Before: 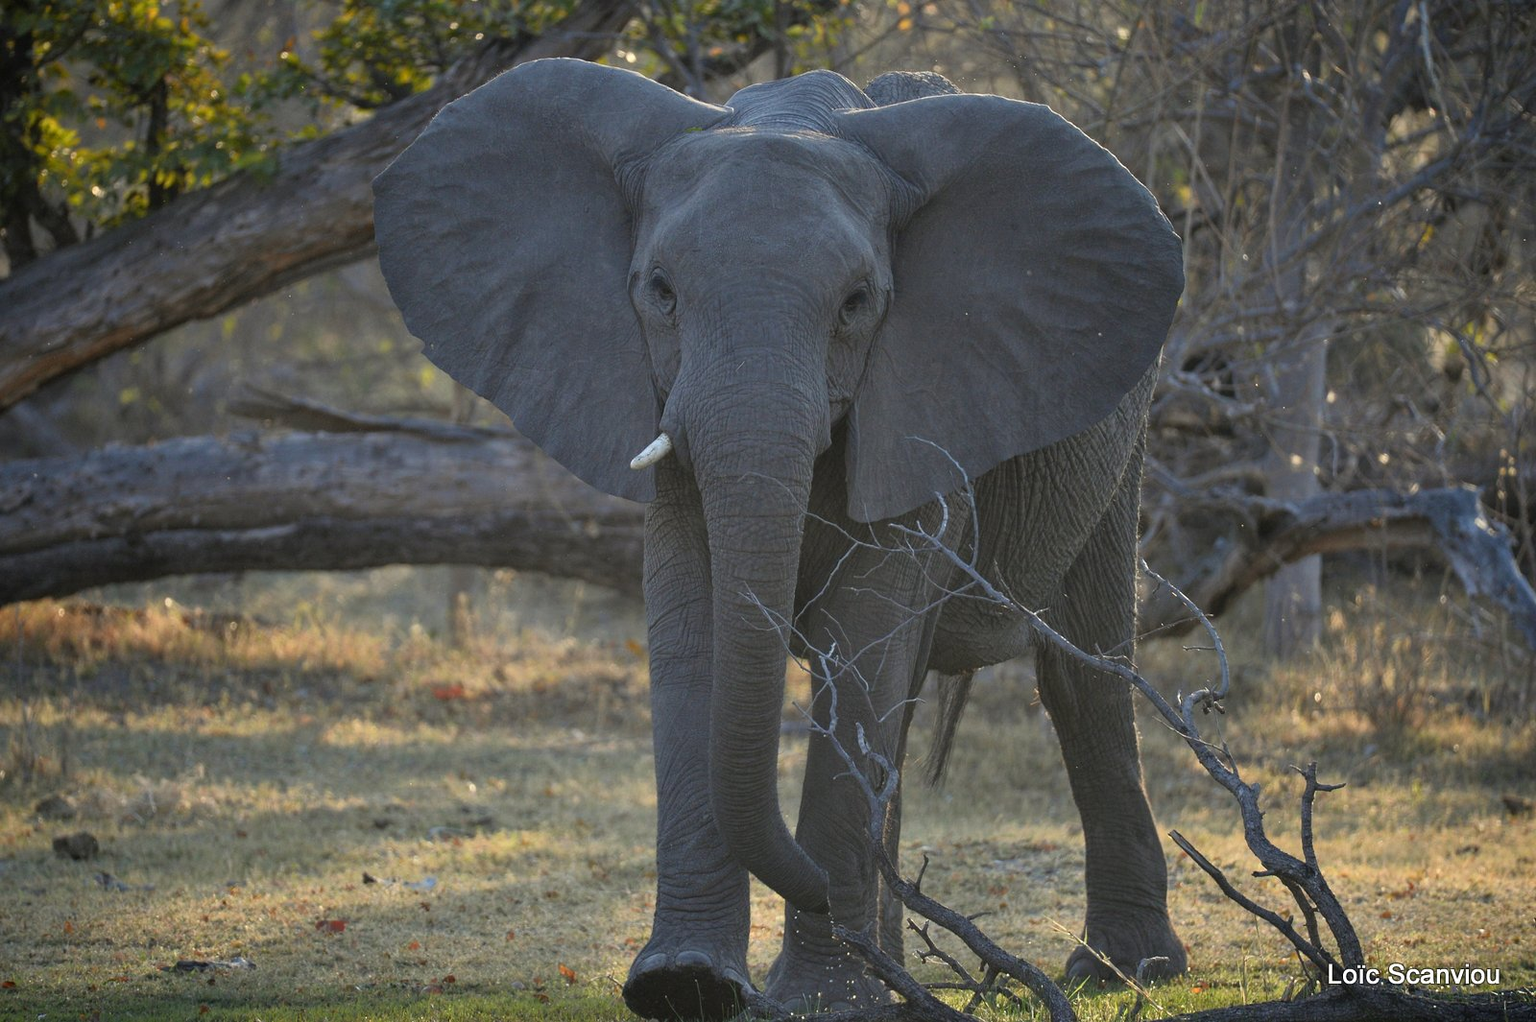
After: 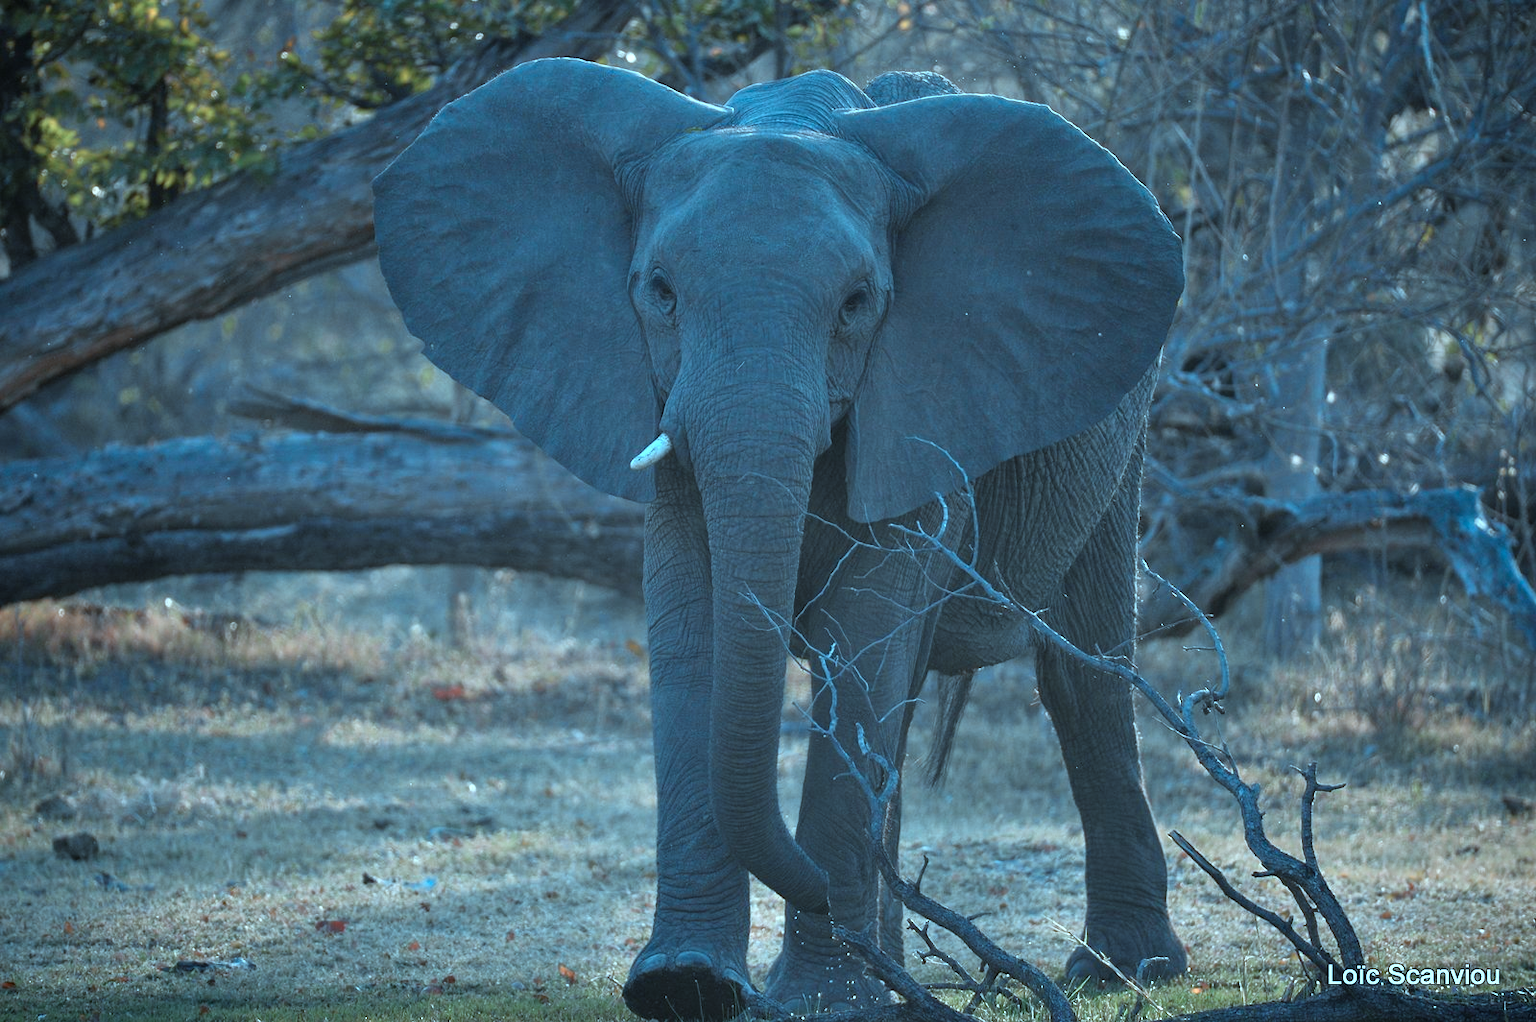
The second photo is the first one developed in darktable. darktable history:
color calibration: gray › normalize channels true, illuminant custom, x 0.388, y 0.387, temperature 3835.79 K, gamut compression 0.017
color zones: curves: ch0 [(0.018, 0.548) (0.197, 0.654) (0.425, 0.447) (0.605, 0.658) (0.732, 0.579)]; ch1 [(0.105, 0.531) (0.224, 0.531) (0.386, 0.39) (0.618, 0.456) (0.732, 0.456) (0.956, 0.421)]; ch2 [(0.039, 0.583) (0.215, 0.465) (0.399, 0.544) (0.465, 0.548) (0.614, 0.447) (0.724, 0.43) (0.882, 0.623) (0.956, 0.632)]
shadows and highlights: shadows 24.53, highlights -78.2, soften with gaussian
color correction: highlights a* -10.69, highlights b* -19.69
